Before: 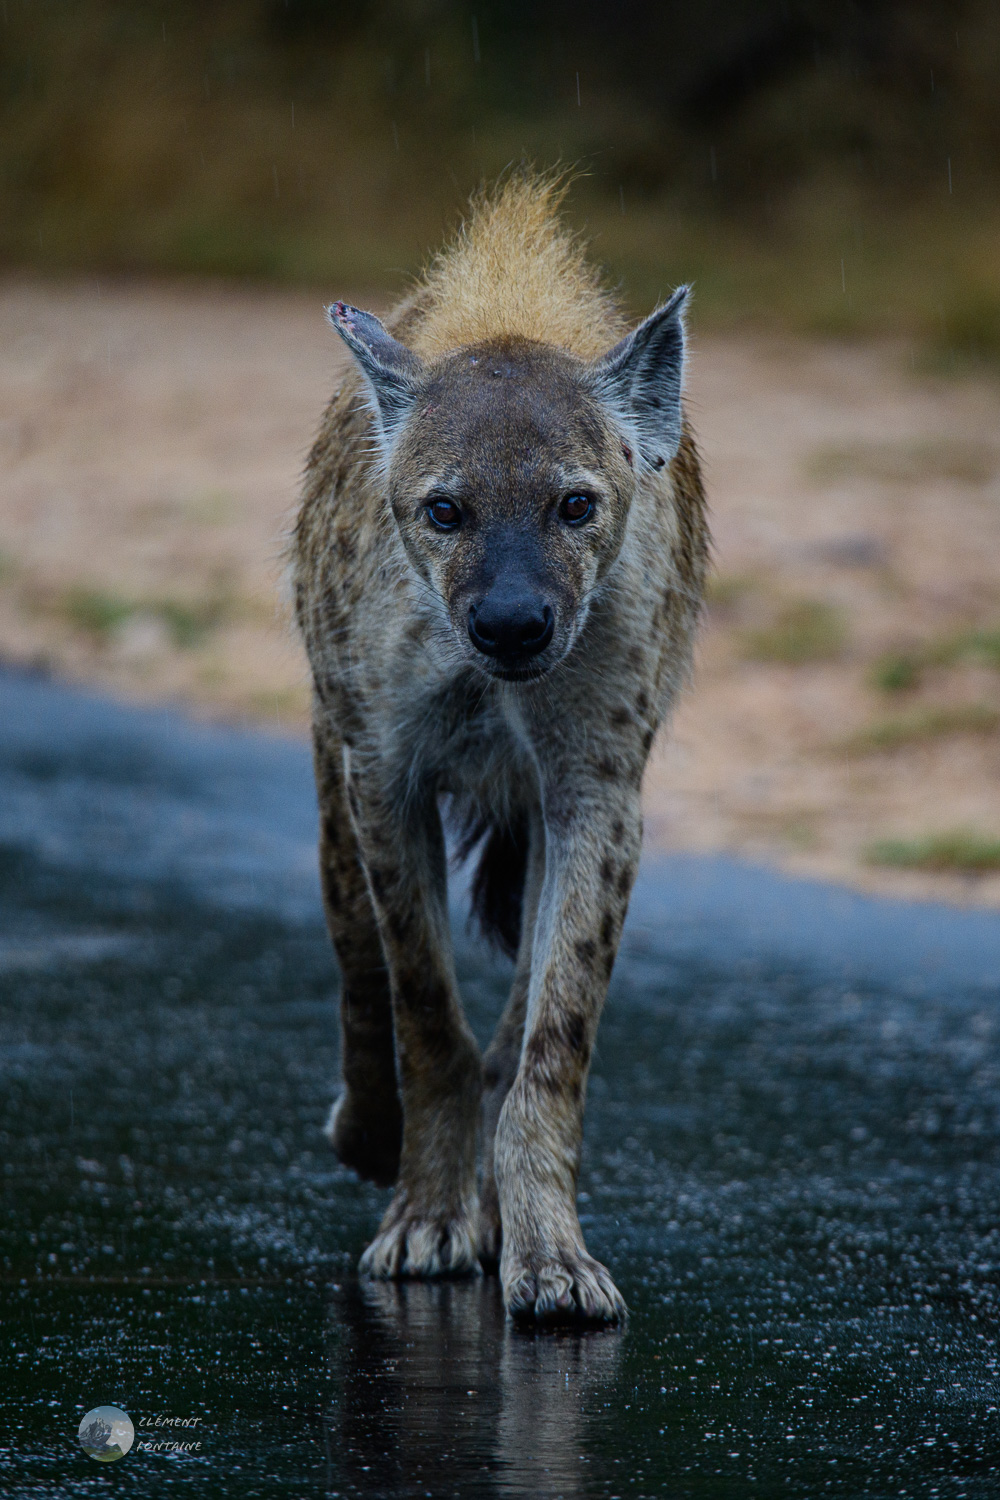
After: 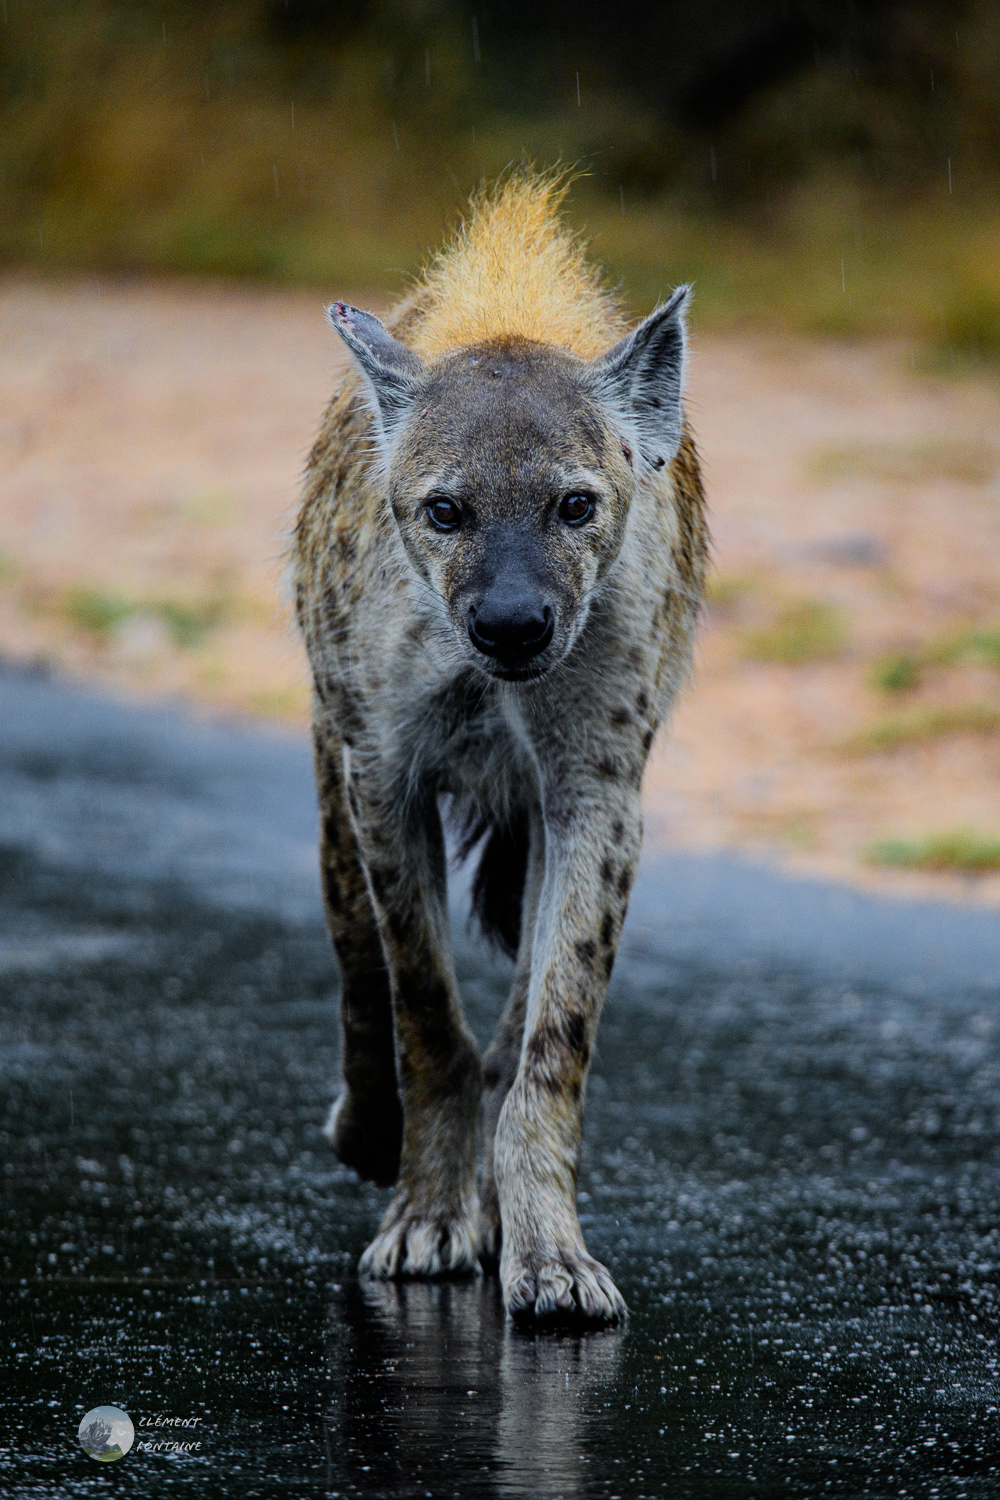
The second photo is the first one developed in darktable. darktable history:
exposure: black level correction 0, exposure 0.7 EV, compensate exposure bias true, compensate highlight preservation false
color zones: curves: ch0 [(0, 0.511) (0.143, 0.531) (0.286, 0.56) (0.429, 0.5) (0.571, 0.5) (0.714, 0.5) (0.857, 0.5) (1, 0.5)]; ch1 [(0, 0.525) (0.143, 0.705) (0.286, 0.715) (0.429, 0.35) (0.571, 0.35) (0.714, 0.35) (0.857, 0.4) (1, 0.4)]; ch2 [(0, 0.572) (0.143, 0.512) (0.286, 0.473) (0.429, 0.45) (0.571, 0.5) (0.714, 0.5) (0.857, 0.518) (1, 0.518)]
filmic rgb: black relative exposure -7.65 EV, white relative exposure 4.56 EV, hardness 3.61, color science v6 (2022)
